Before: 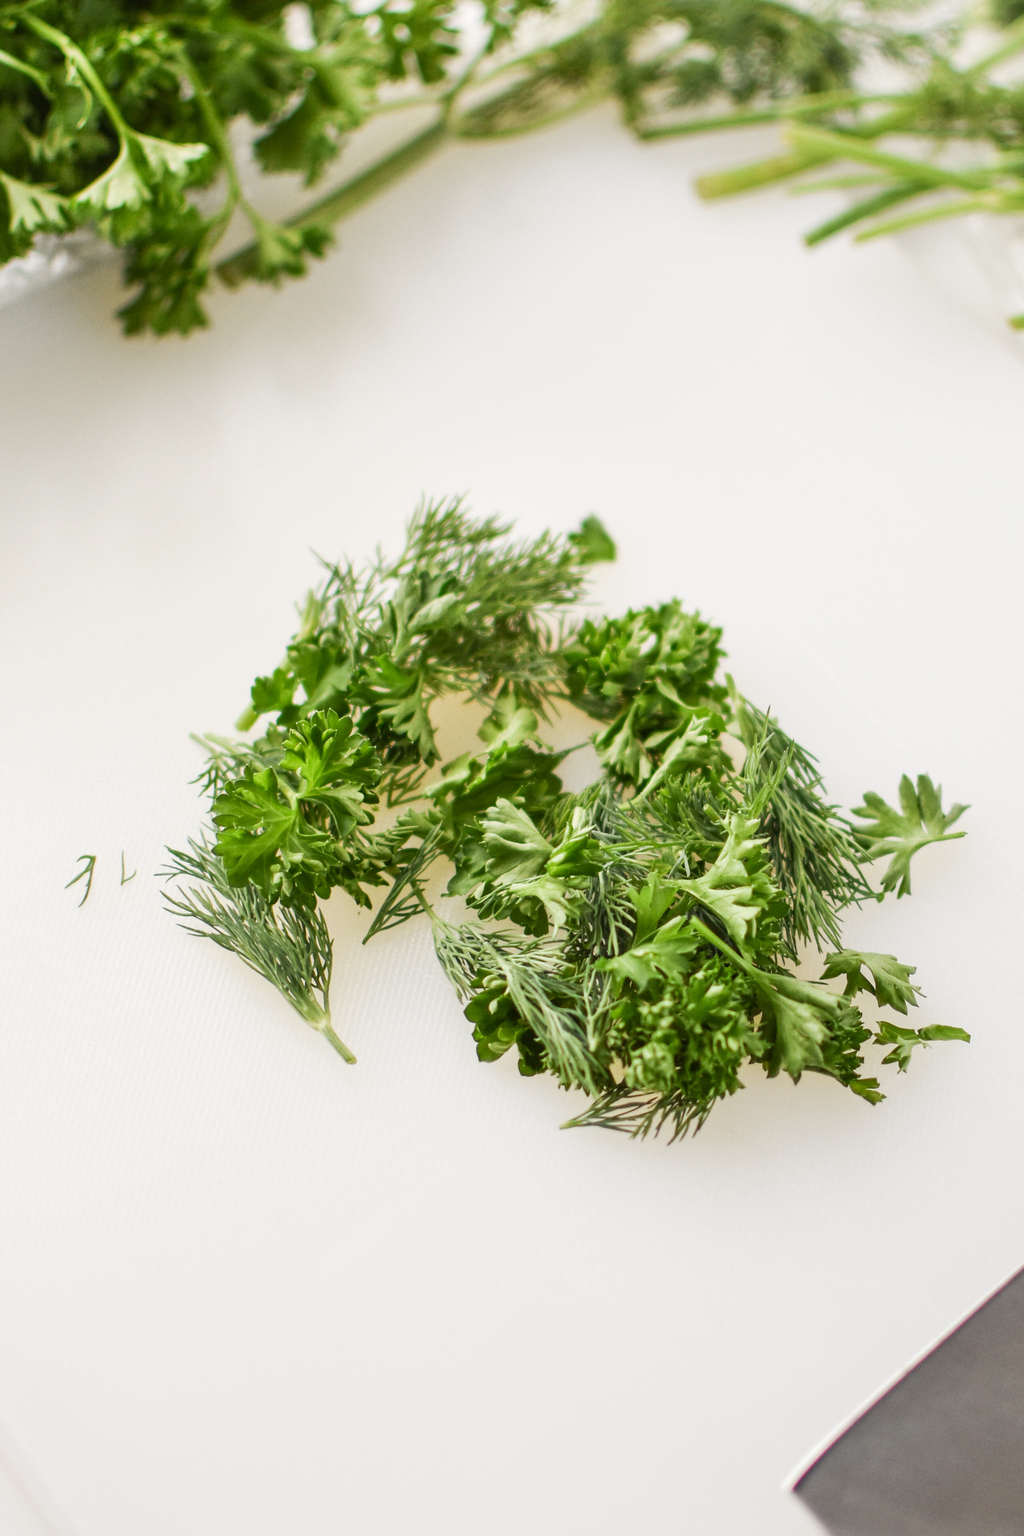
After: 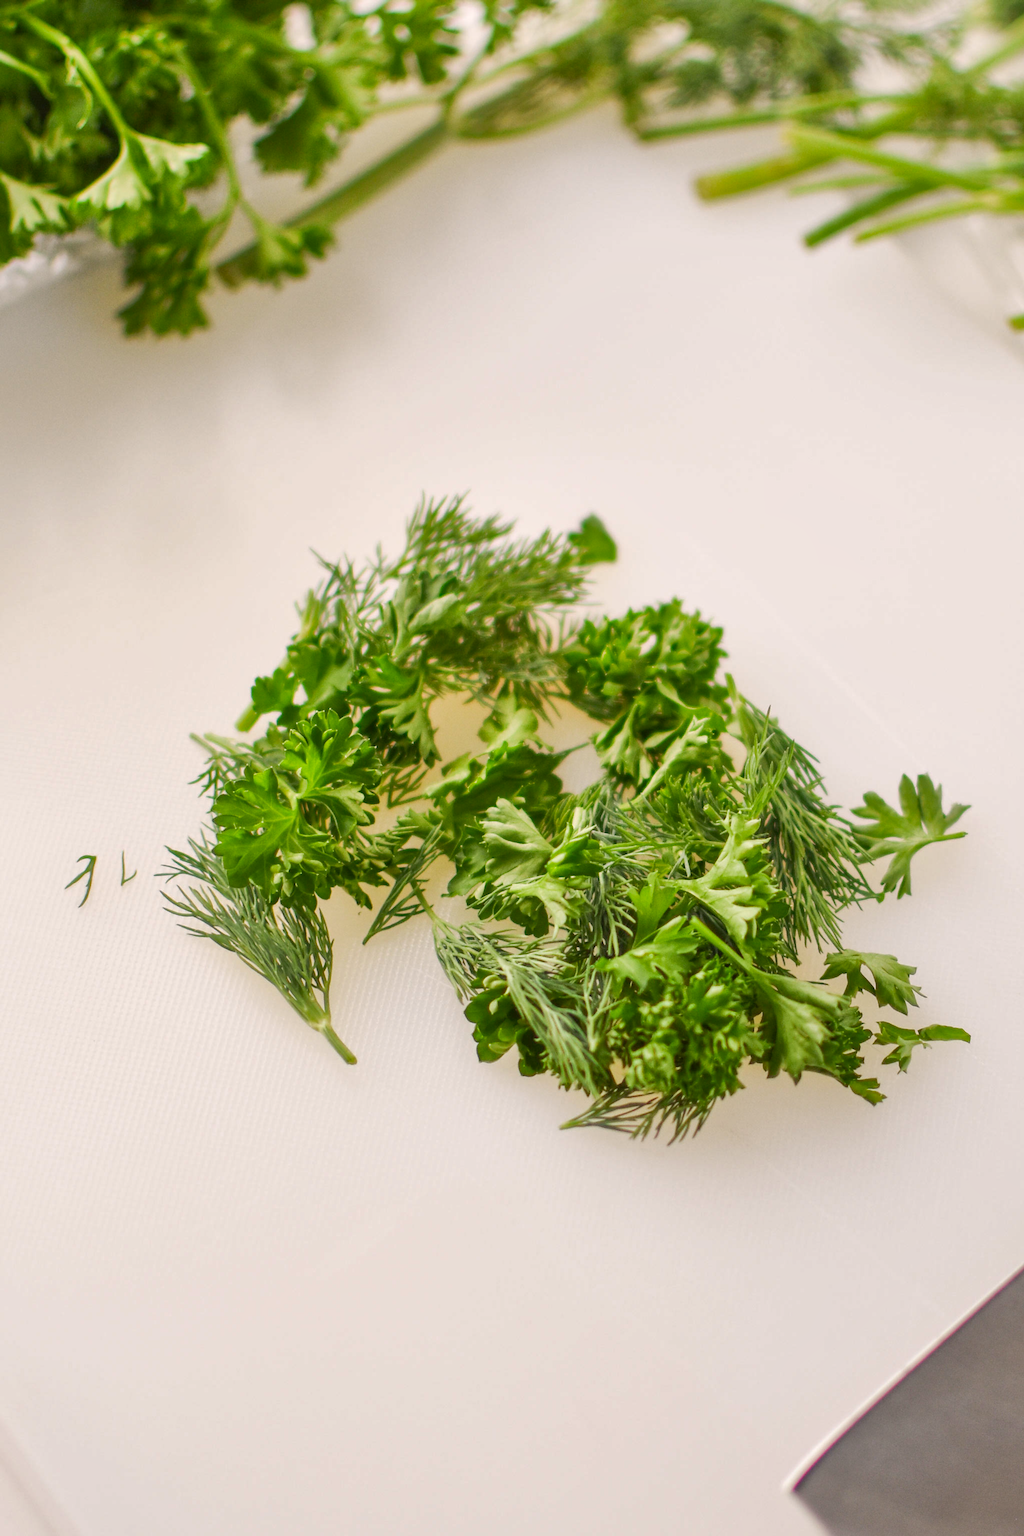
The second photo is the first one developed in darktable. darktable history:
color correction: highlights a* 3.22, highlights b* 1.93, saturation 1.19
shadows and highlights: on, module defaults
